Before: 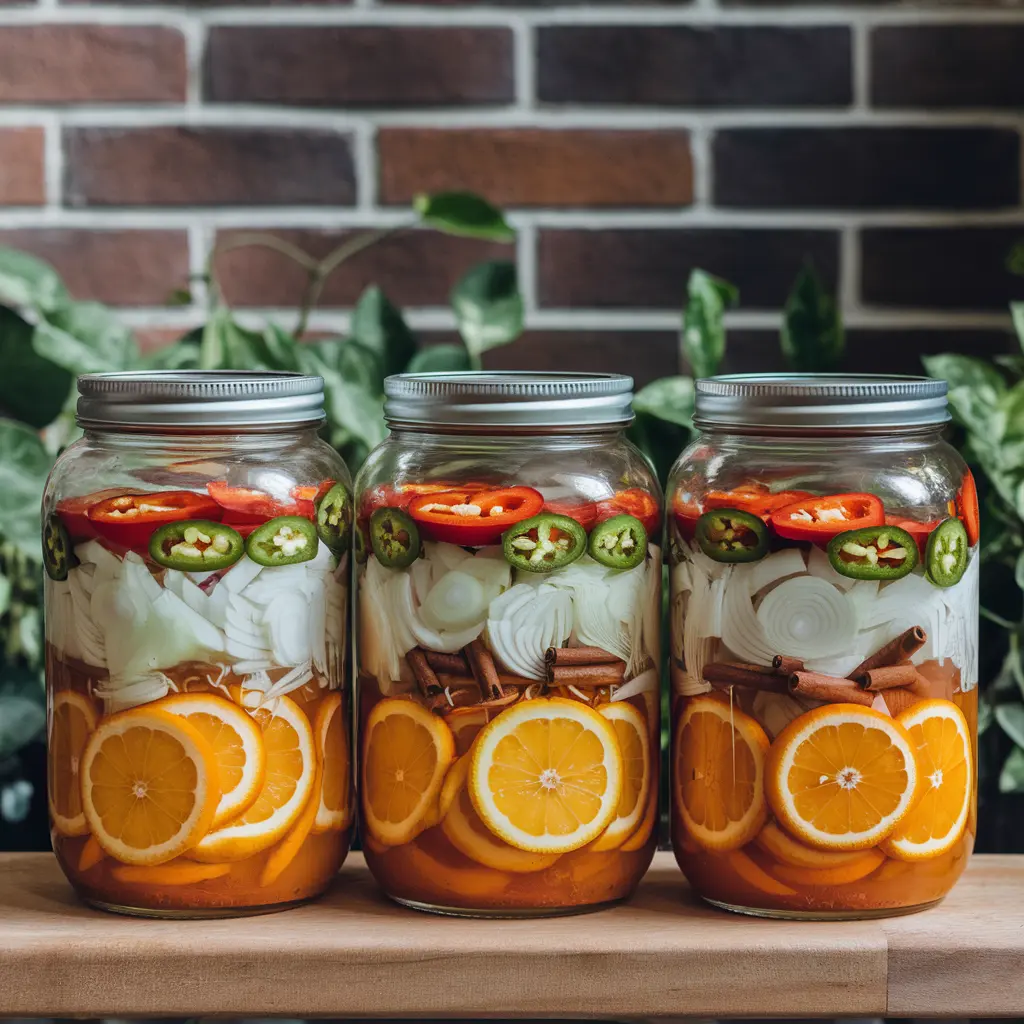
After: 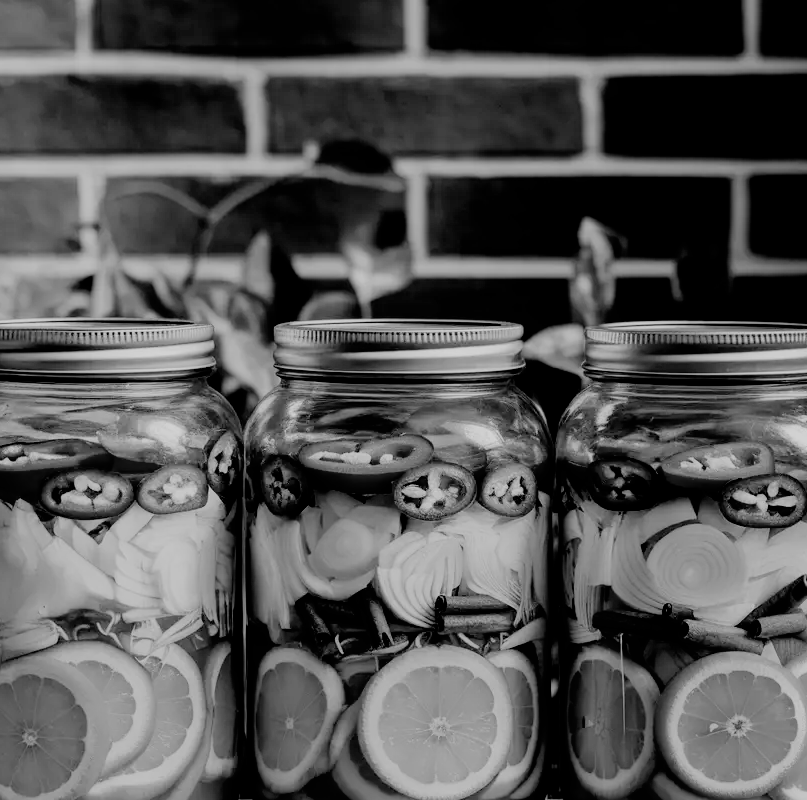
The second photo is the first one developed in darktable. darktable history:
filmic rgb: black relative exposure -2.85 EV, white relative exposure 4.56 EV, hardness 1.77, contrast 1.25, preserve chrominance no, color science v5 (2021)
crop and rotate: left 10.77%, top 5.1%, right 10.41%, bottom 16.76%
monochrome: a 16.06, b 15.48, size 1
